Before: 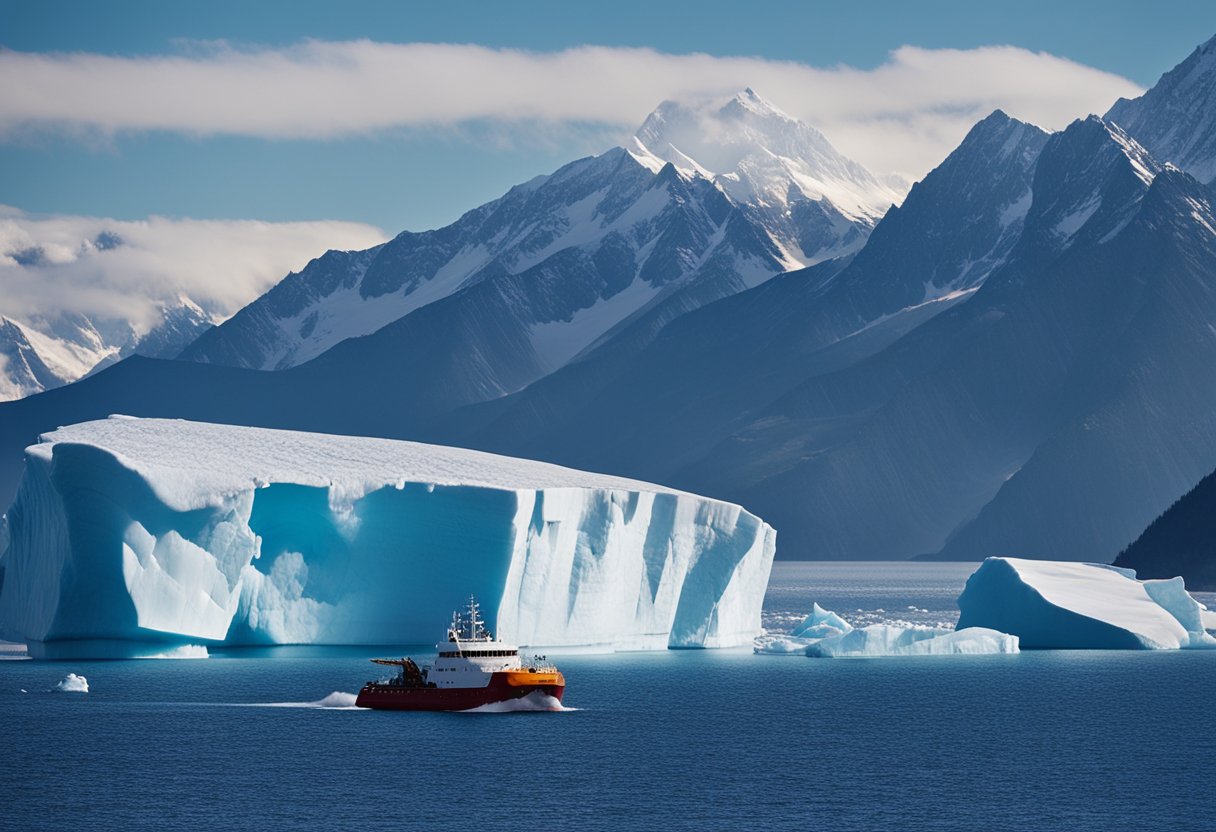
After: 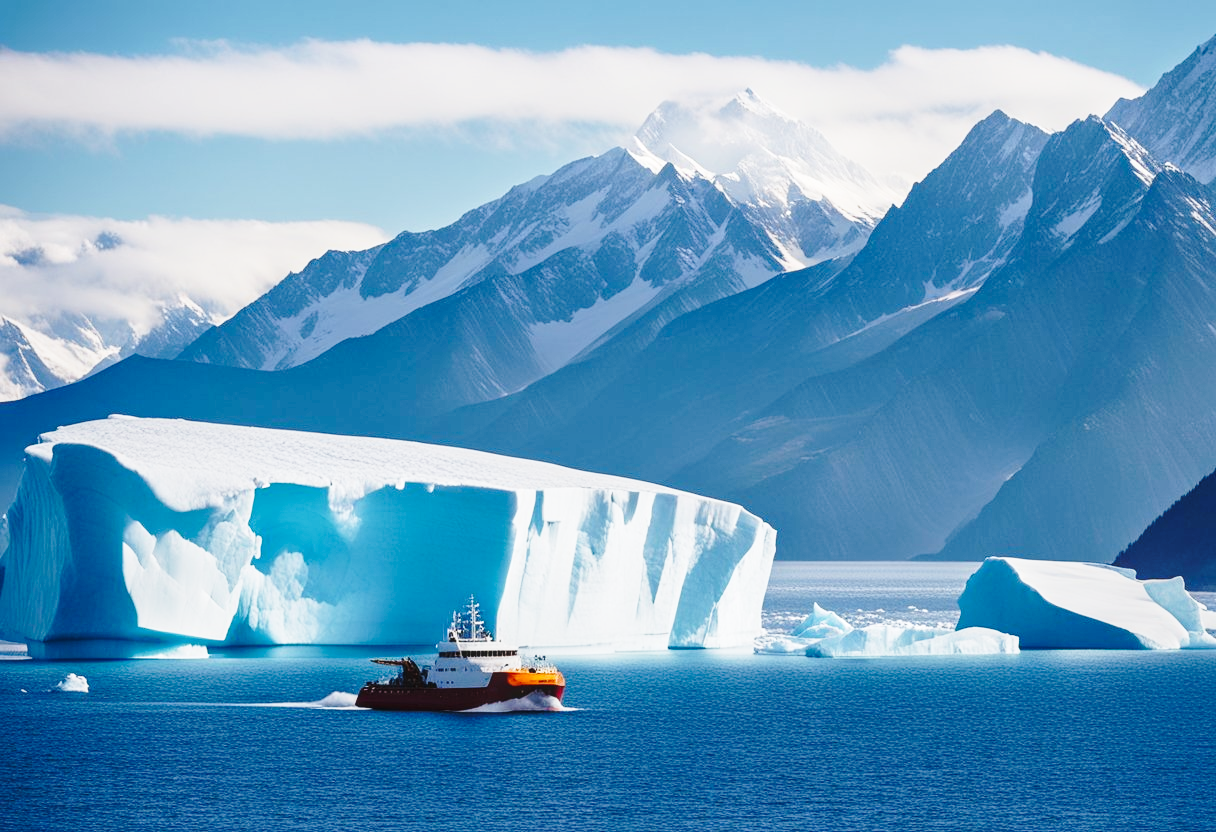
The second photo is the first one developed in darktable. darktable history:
base curve: curves: ch0 [(0, 0) (0.032, 0.037) (0.105, 0.228) (0.435, 0.76) (0.856, 0.983) (1, 1)], preserve colors none
local contrast: detail 109%
